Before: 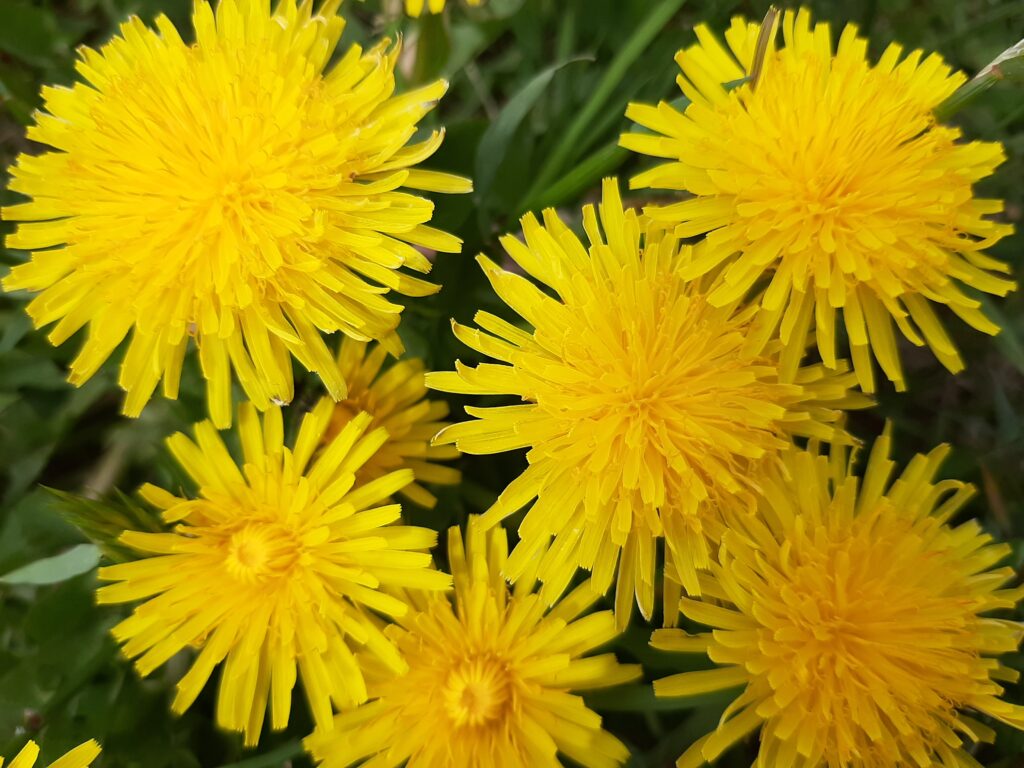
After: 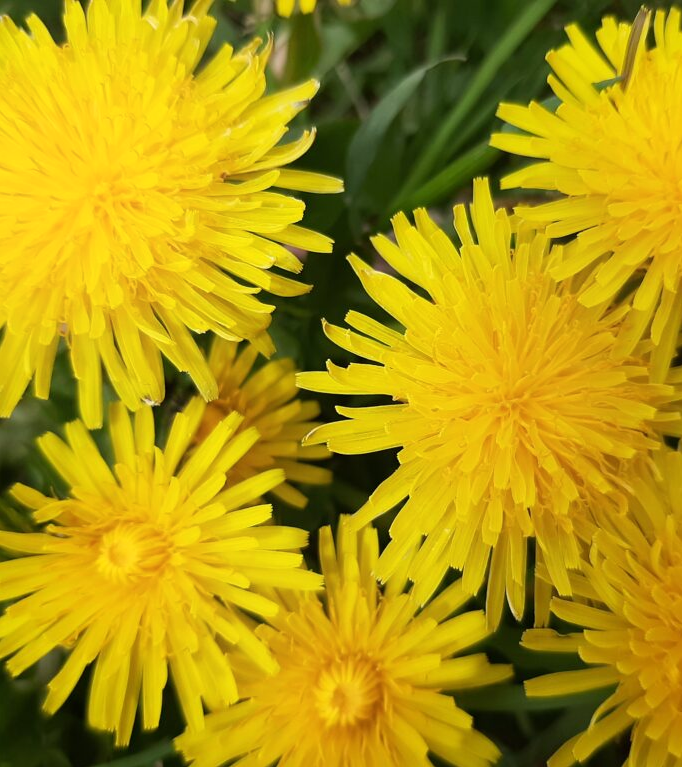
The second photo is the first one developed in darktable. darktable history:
crop and rotate: left 12.648%, right 20.685%
shadows and highlights: radius 93.07, shadows -14.46, white point adjustment 0.23, highlights 31.48, compress 48.23%, highlights color adjustment 52.79%, soften with gaussian
